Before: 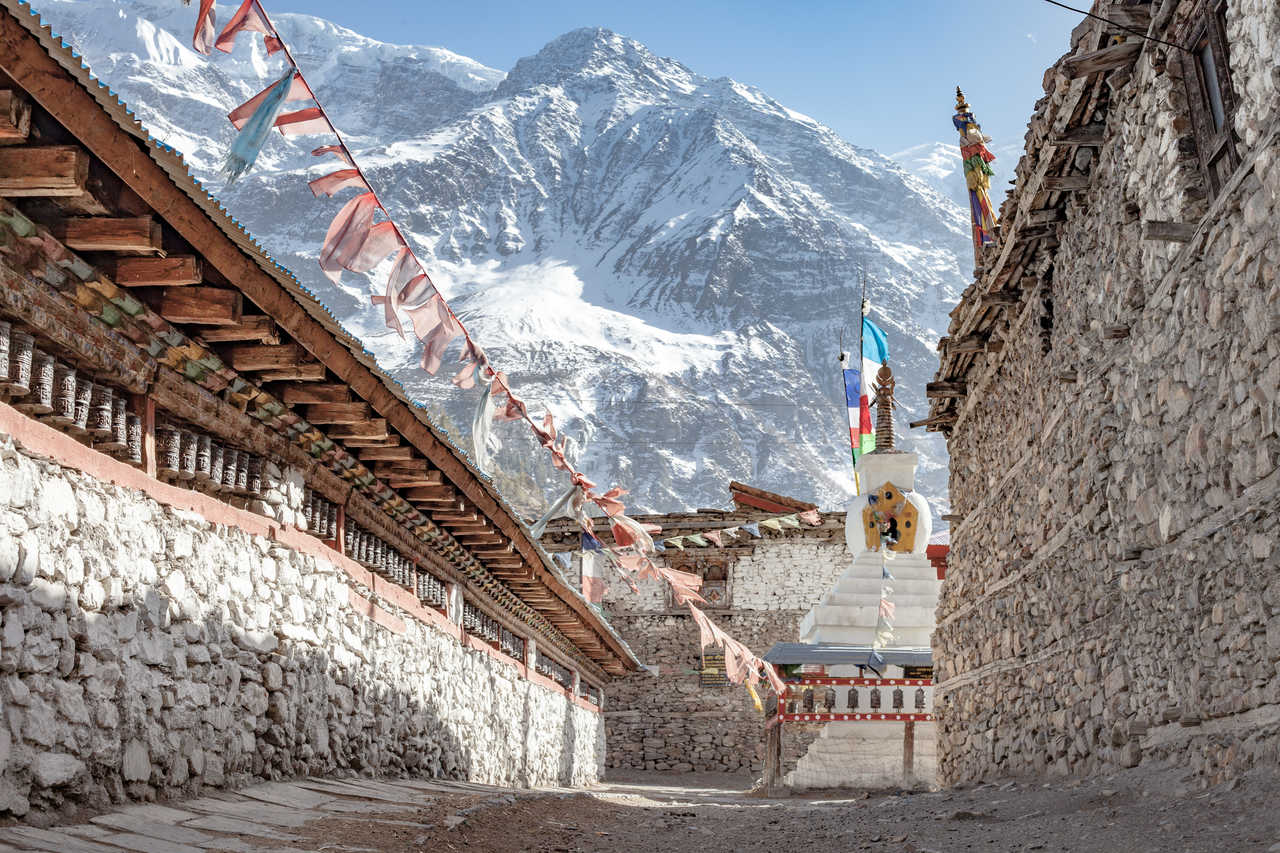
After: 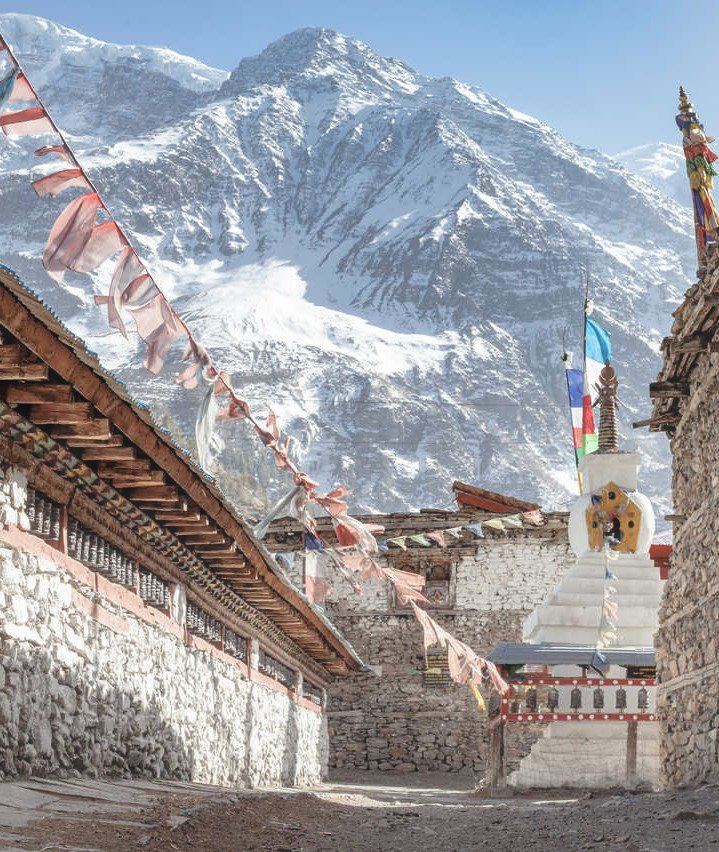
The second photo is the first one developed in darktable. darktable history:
haze removal: strength -0.096, compatibility mode true, adaptive false
crop: left 21.658%, right 22.112%, bottom 0.01%
